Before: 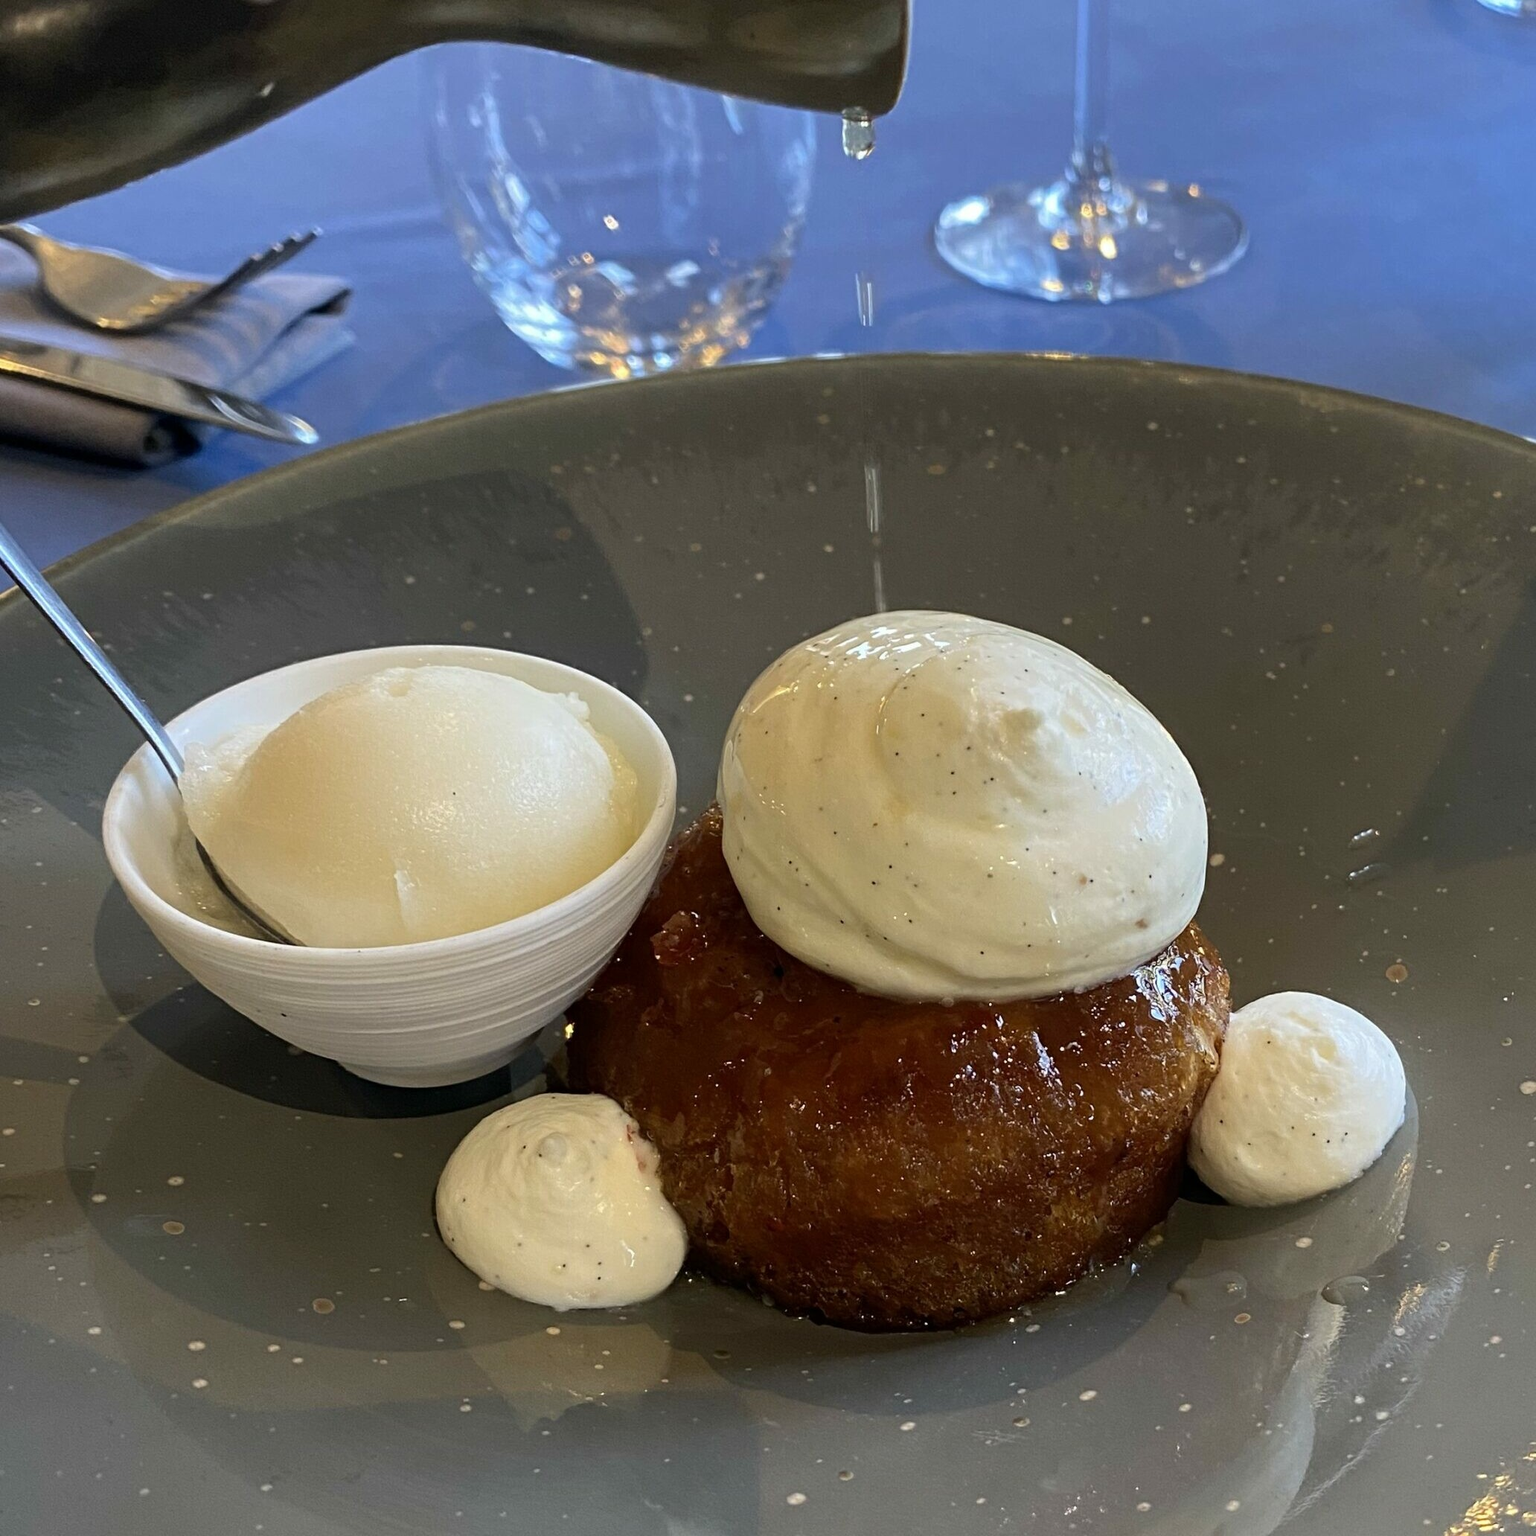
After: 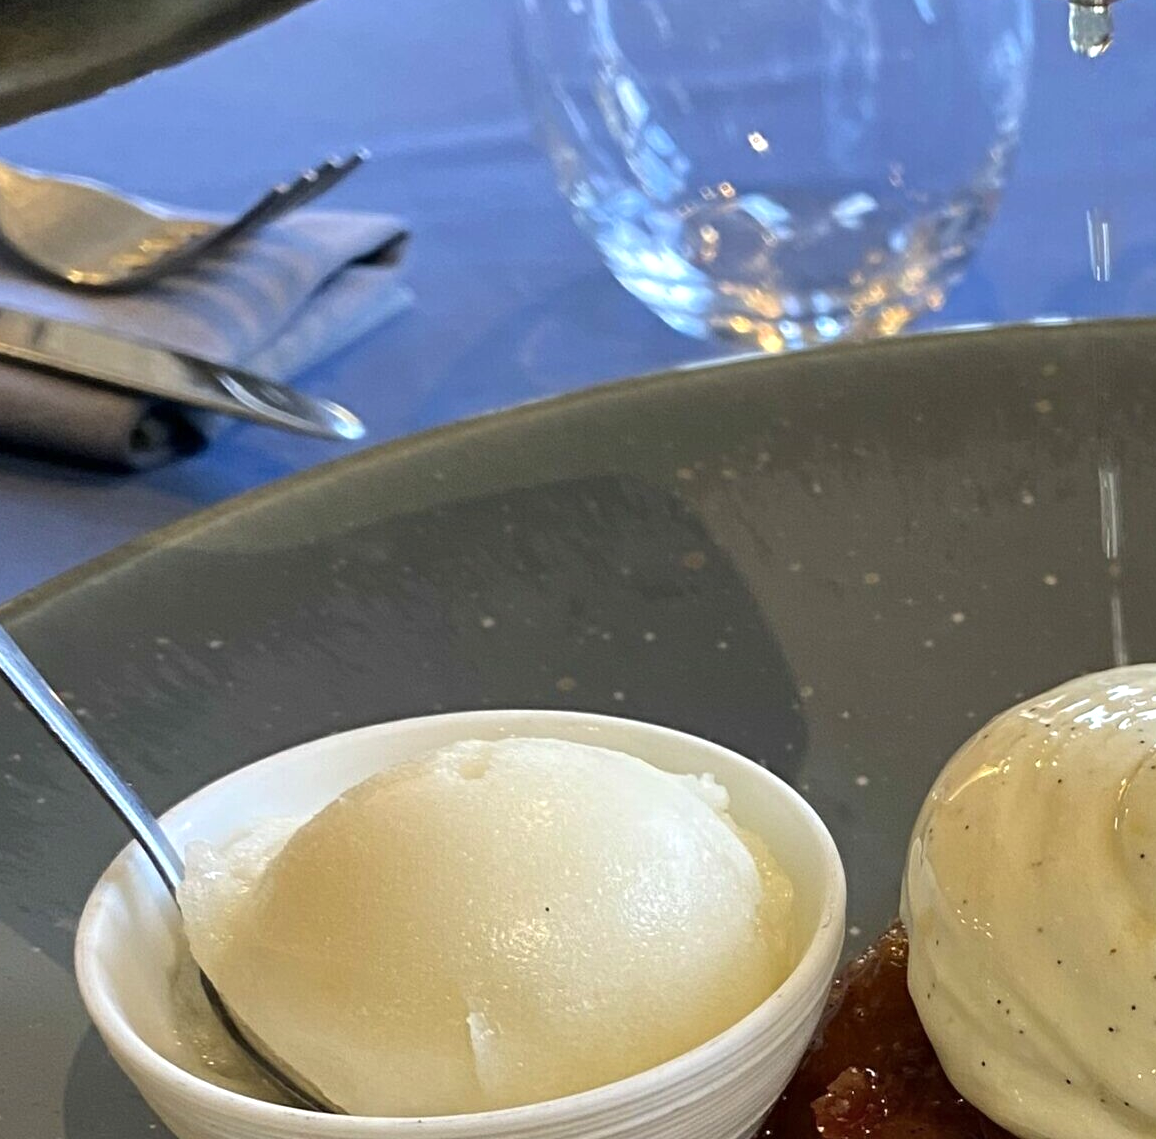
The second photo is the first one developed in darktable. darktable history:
shadows and highlights: soften with gaussian
crop and rotate: left 3.053%, top 7.627%, right 40.937%, bottom 37.187%
tone equalizer: edges refinement/feathering 500, mask exposure compensation -1.57 EV, preserve details guided filter
exposure: exposure 0.292 EV, compensate highlight preservation false
